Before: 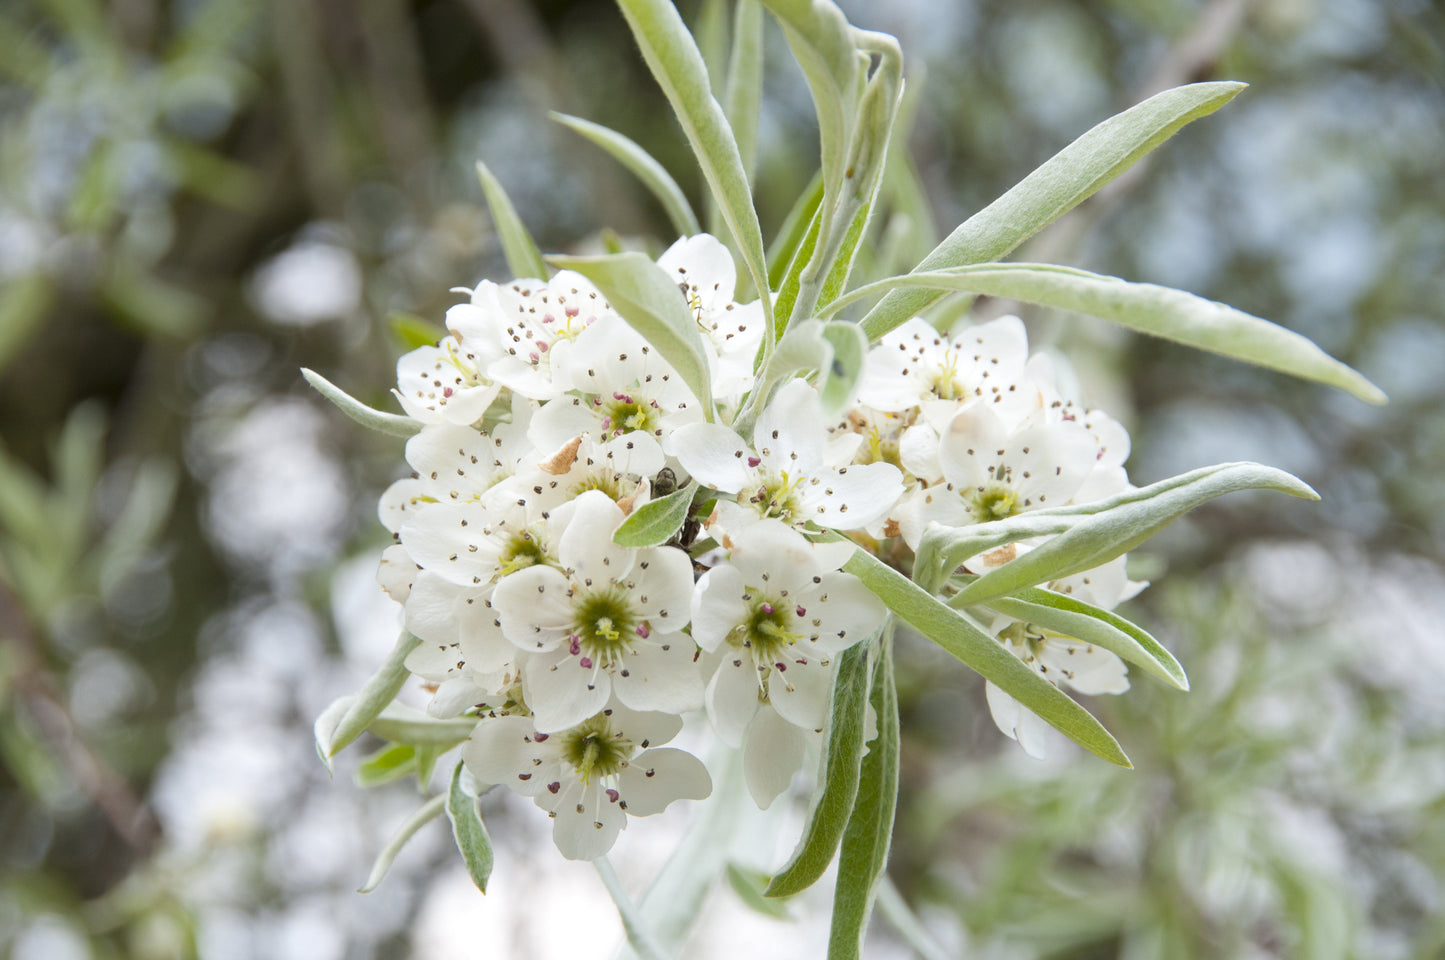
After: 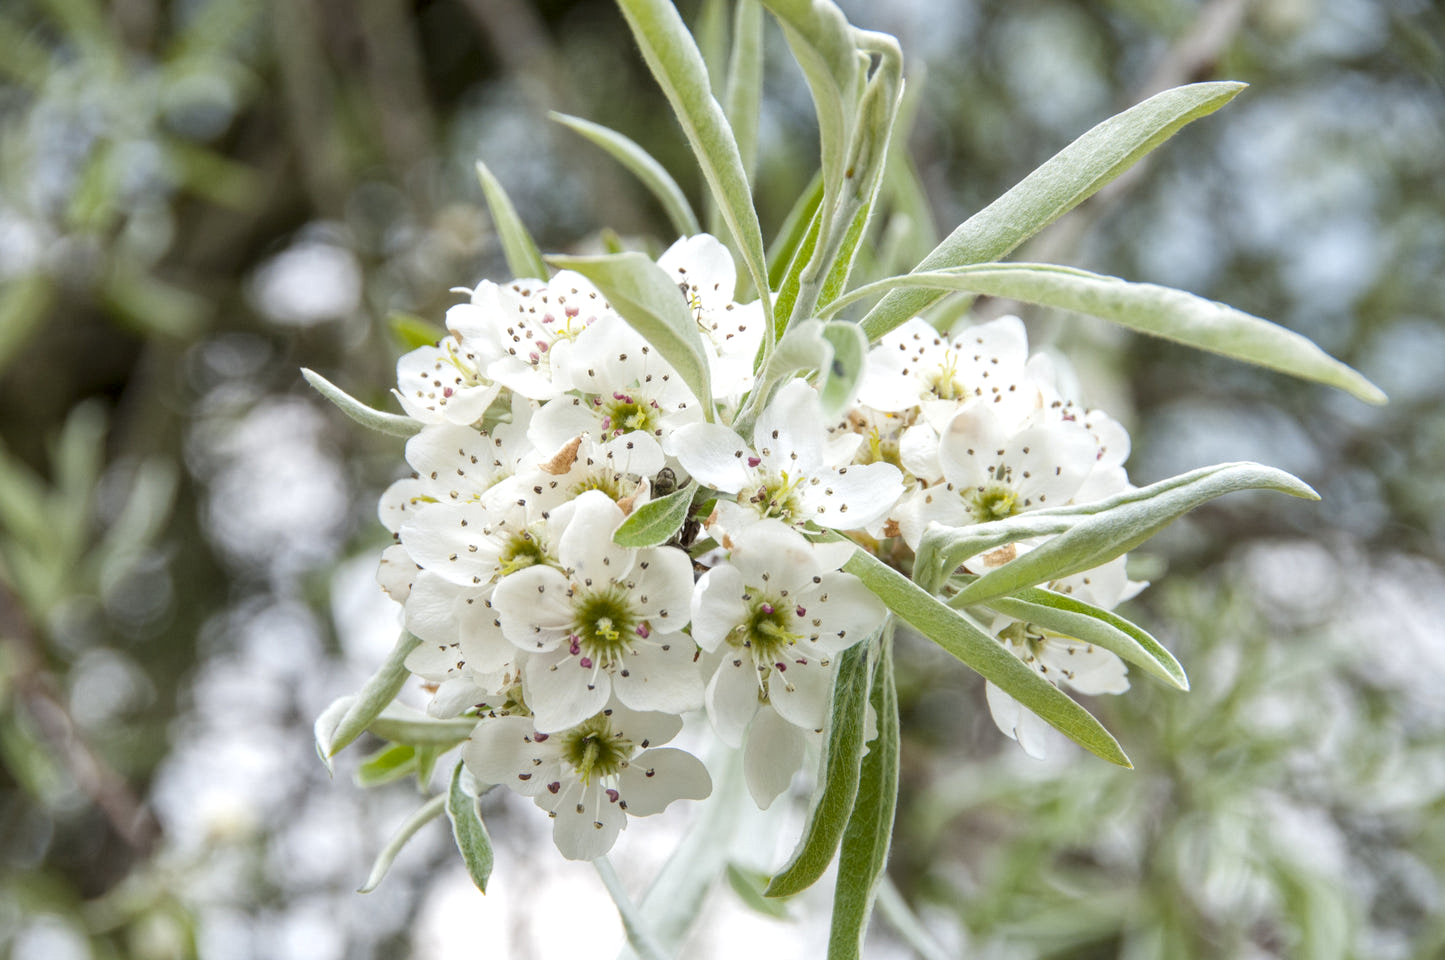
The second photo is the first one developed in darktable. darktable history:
local contrast: highlights 97%, shadows 88%, detail 160%, midtone range 0.2
